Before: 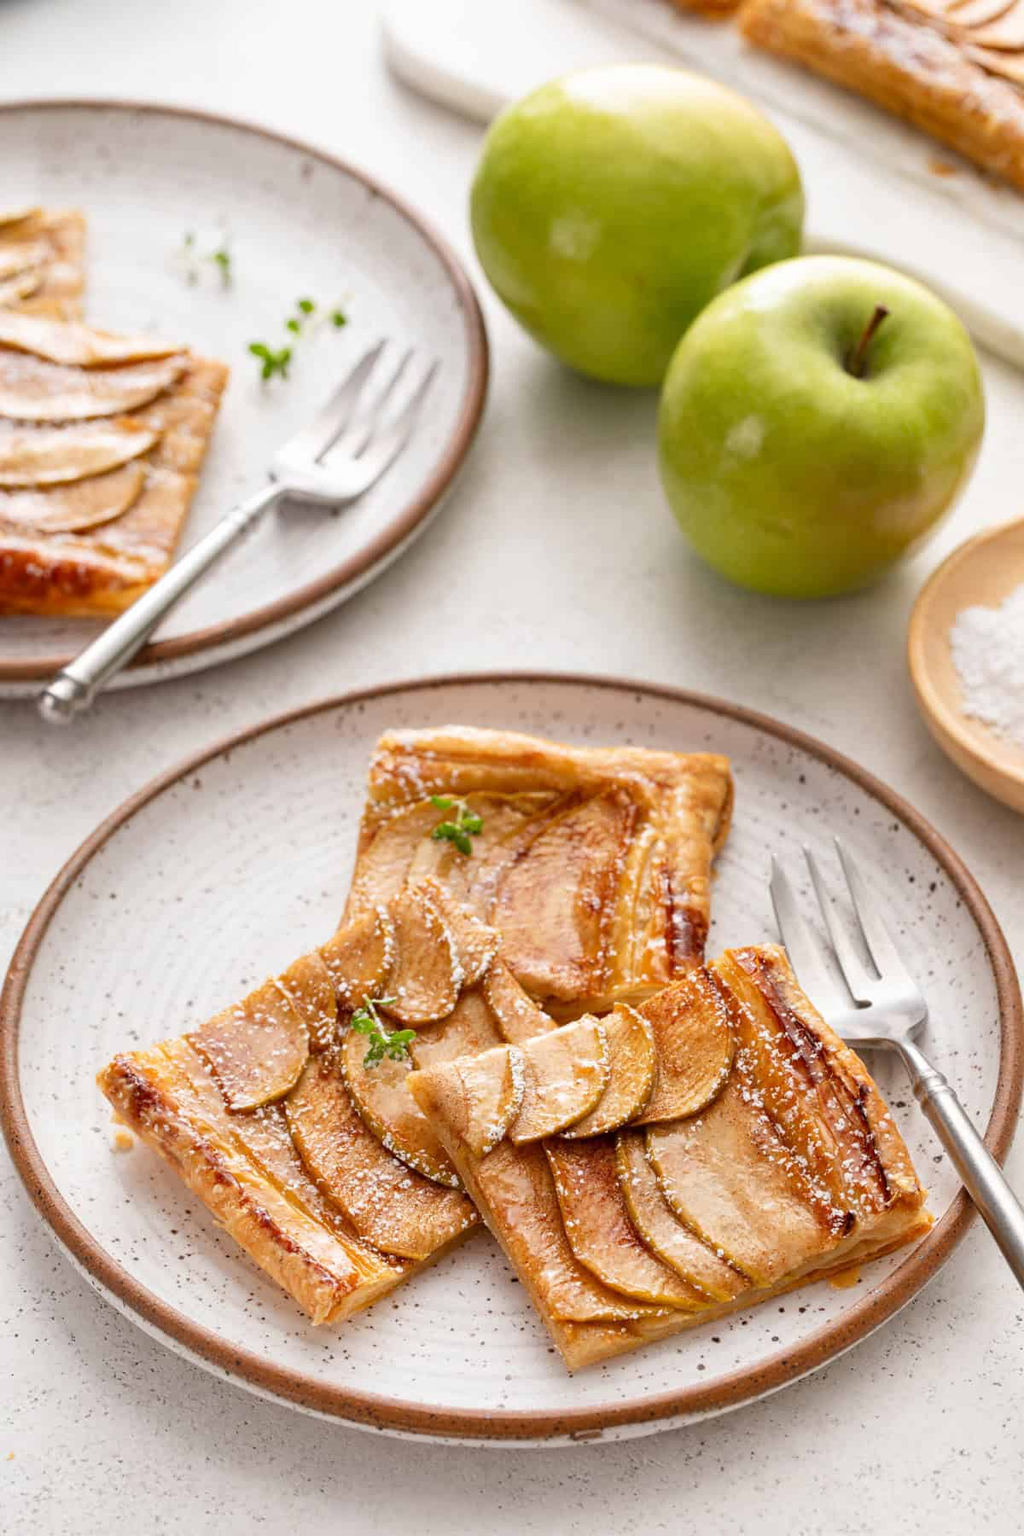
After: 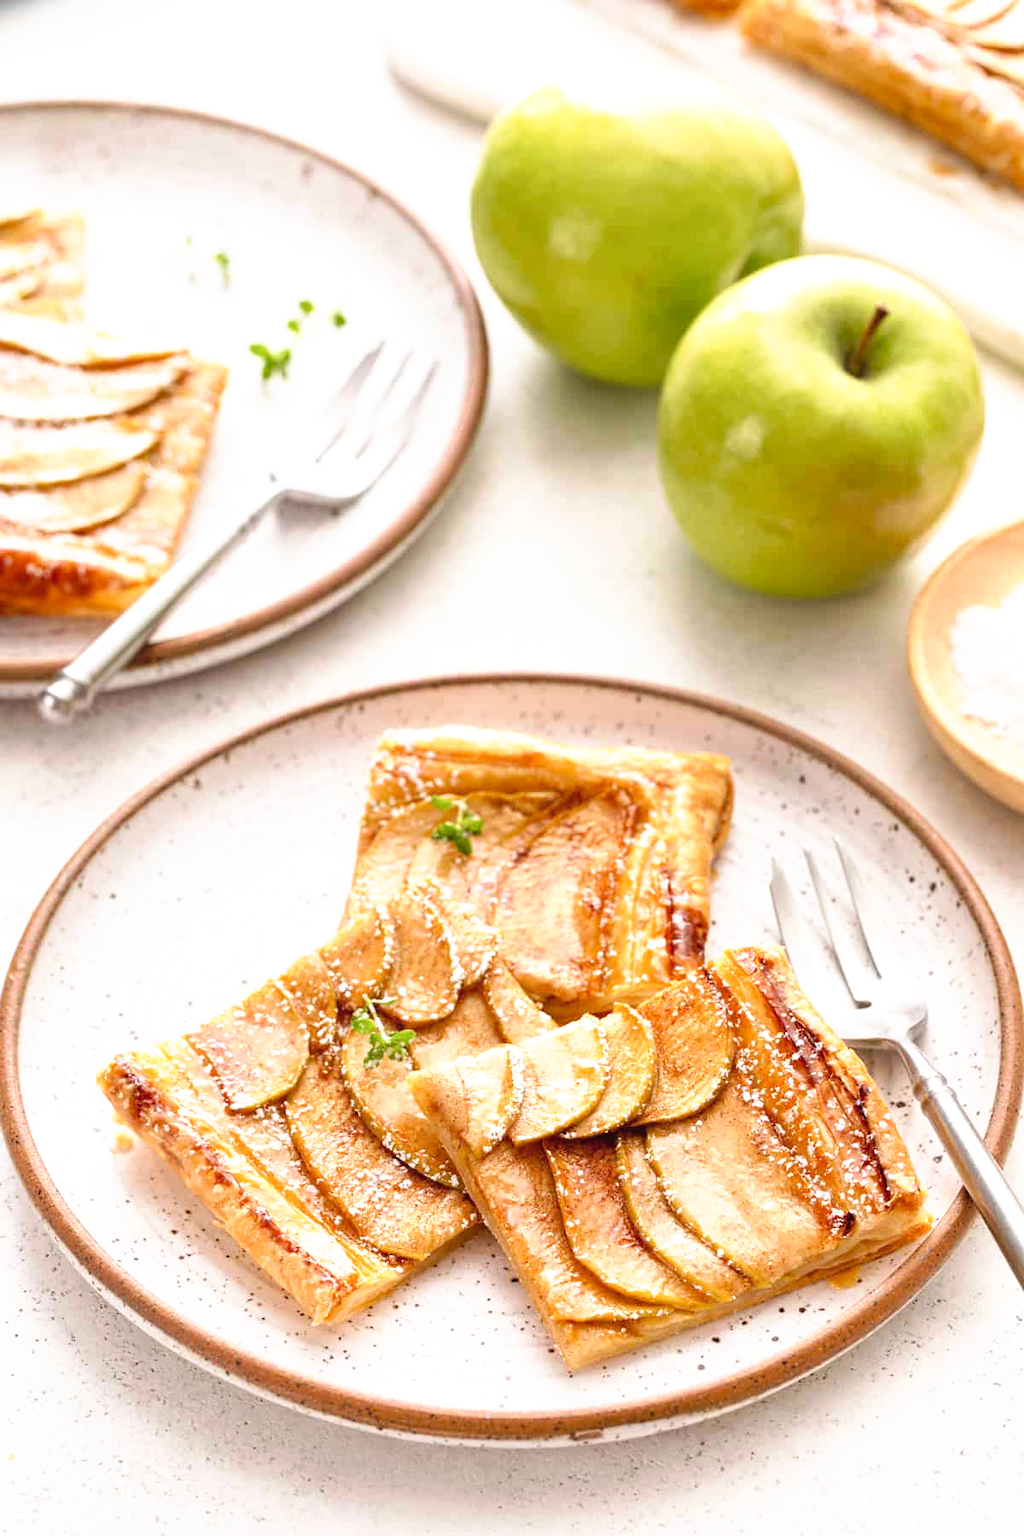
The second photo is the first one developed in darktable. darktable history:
tone curve: curves: ch0 [(0, 0) (0.003, 0.025) (0.011, 0.025) (0.025, 0.029) (0.044, 0.035) (0.069, 0.053) (0.1, 0.083) (0.136, 0.118) (0.177, 0.163) (0.224, 0.22) (0.277, 0.295) (0.335, 0.371) (0.399, 0.444) (0.468, 0.524) (0.543, 0.618) (0.623, 0.702) (0.709, 0.79) (0.801, 0.89) (0.898, 0.973) (1, 1)], preserve colors none
velvia: on, module defaults
exposure: black level correction 0.001, exposure 0.5 EV, compensate exposure bias true, compensate highlight preservation false
contrast brightness saturation: contrast -0.1, saturation -0.1
